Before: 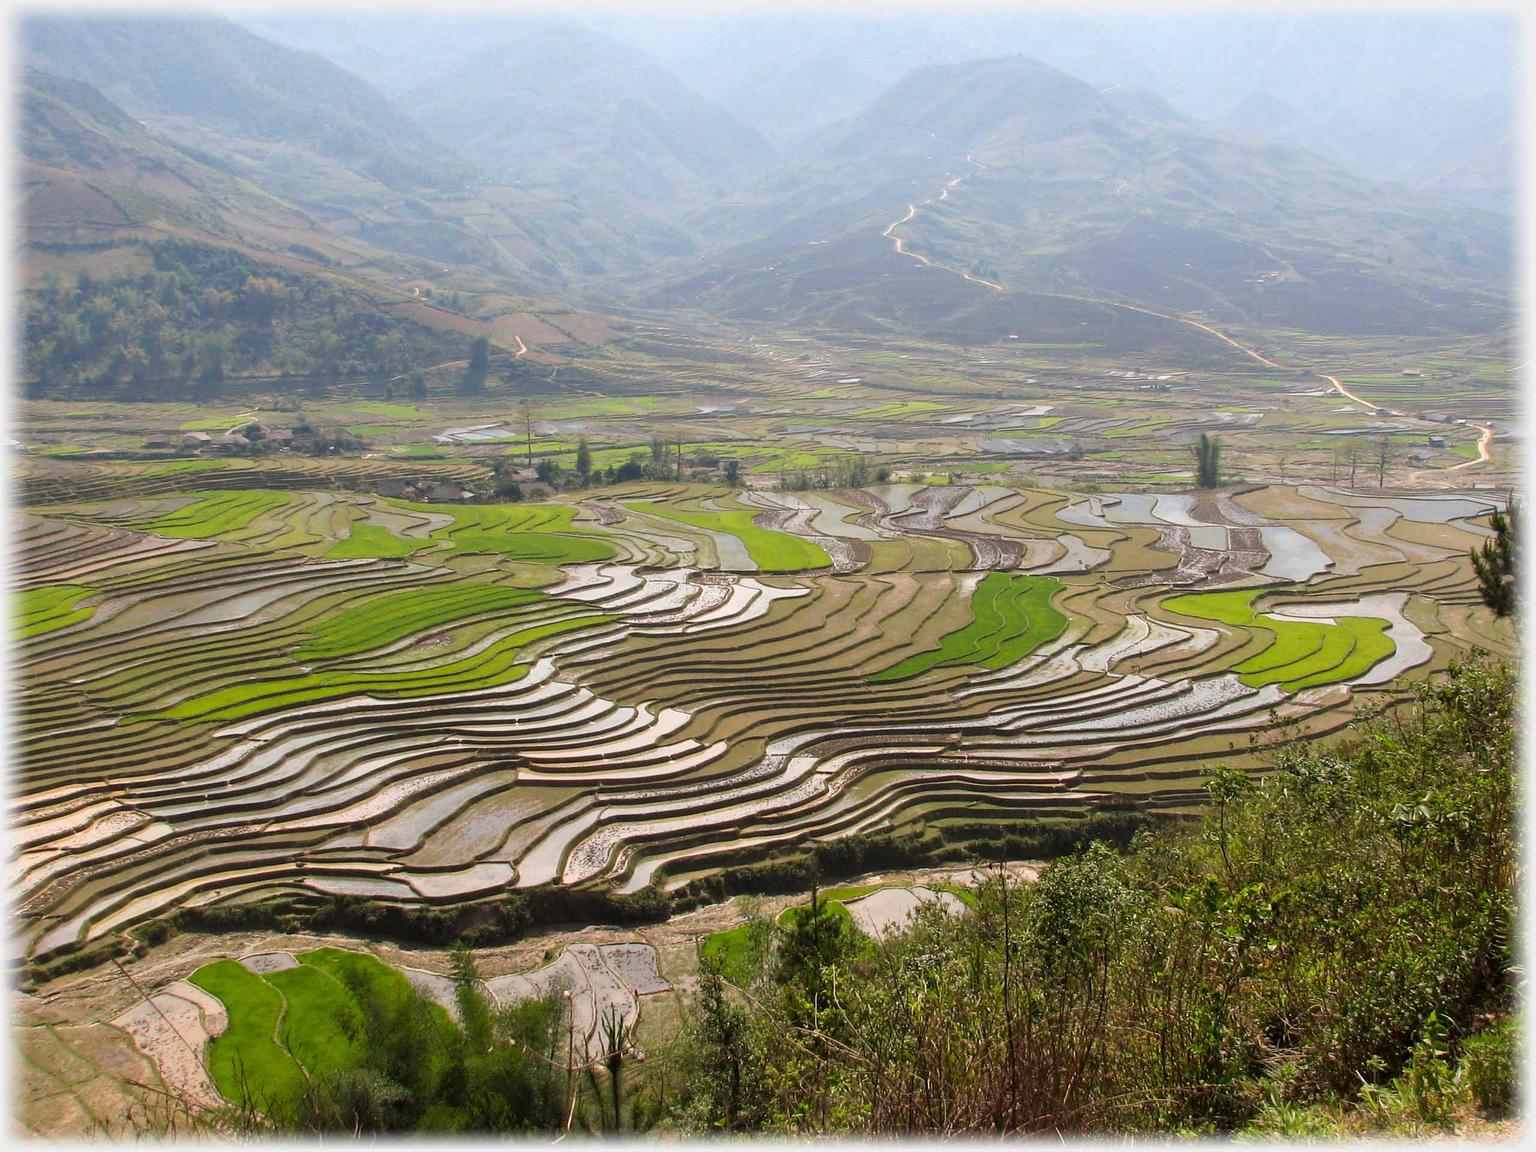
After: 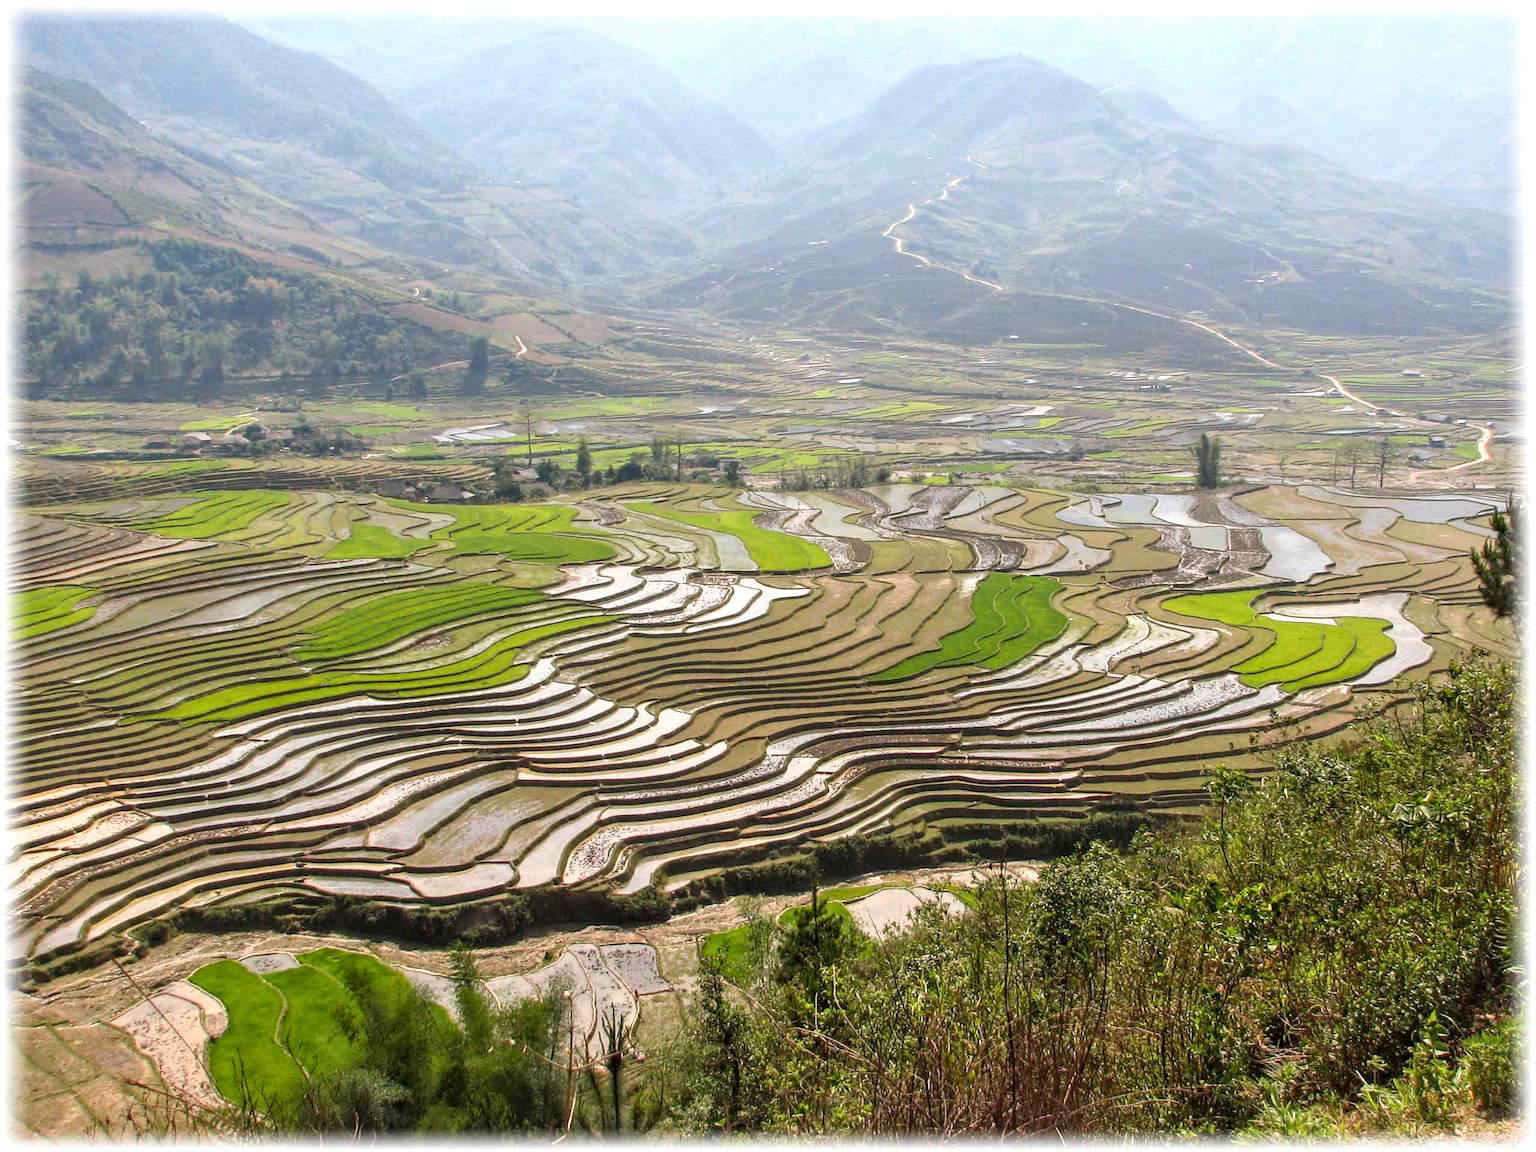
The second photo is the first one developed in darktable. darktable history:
local contrast: on, module defaults
exposure: black level correction 0.002, compensate exposure bias true, compensate highlight preservation false
